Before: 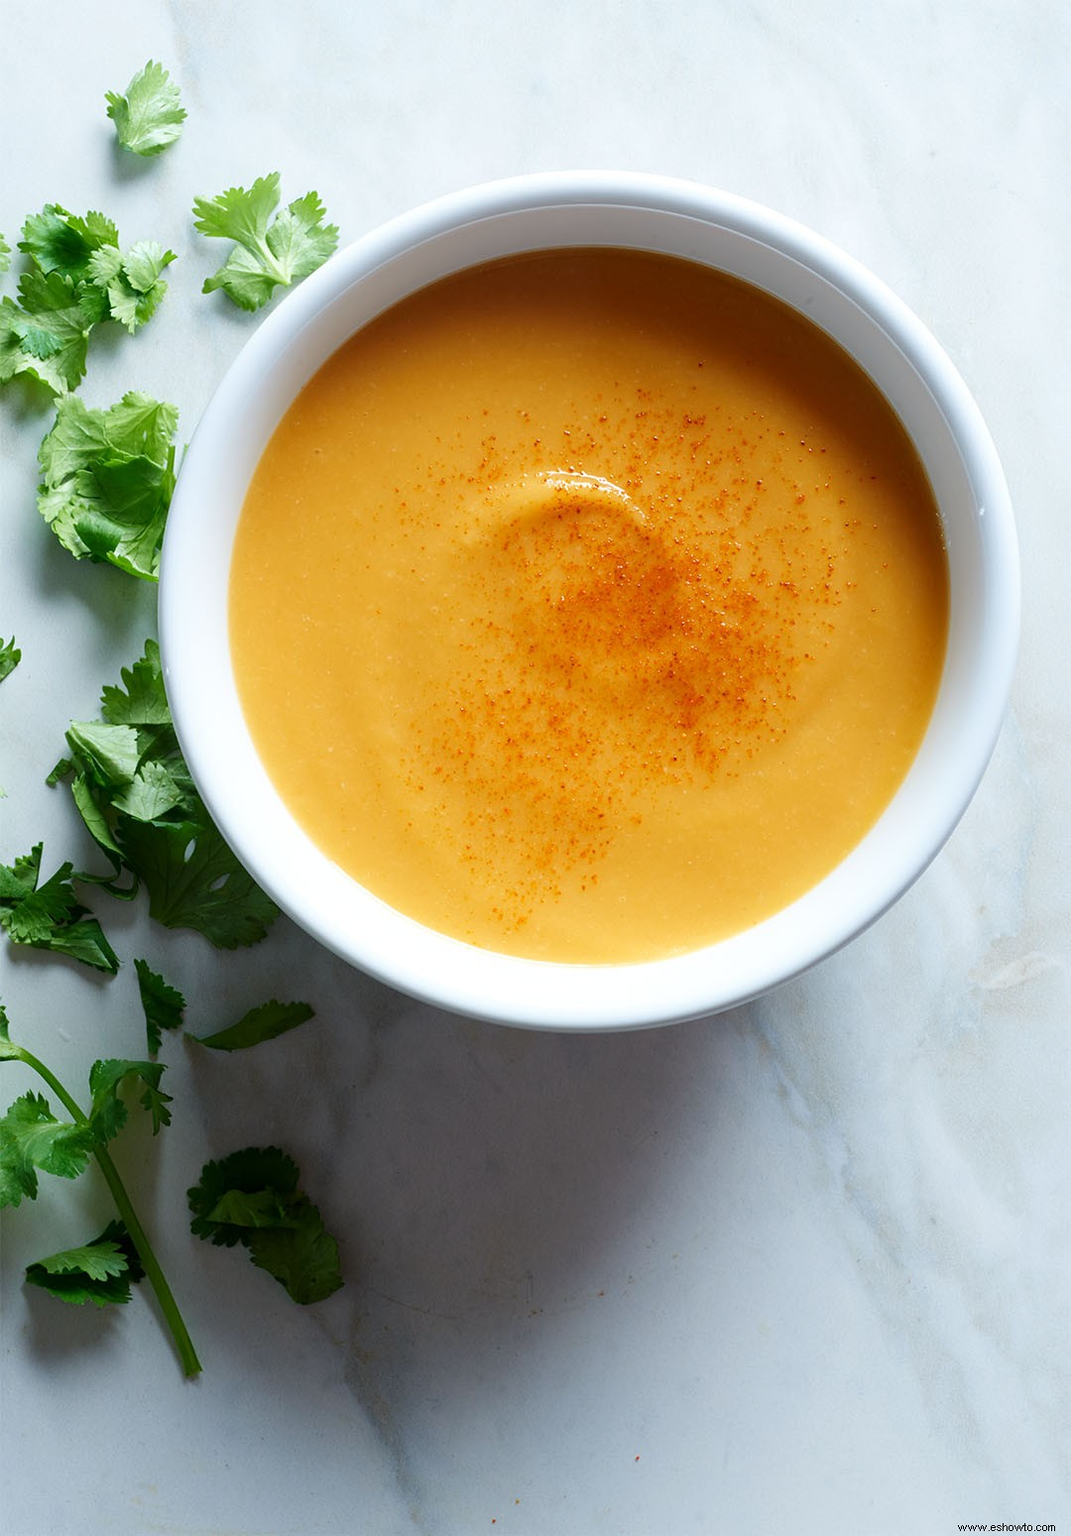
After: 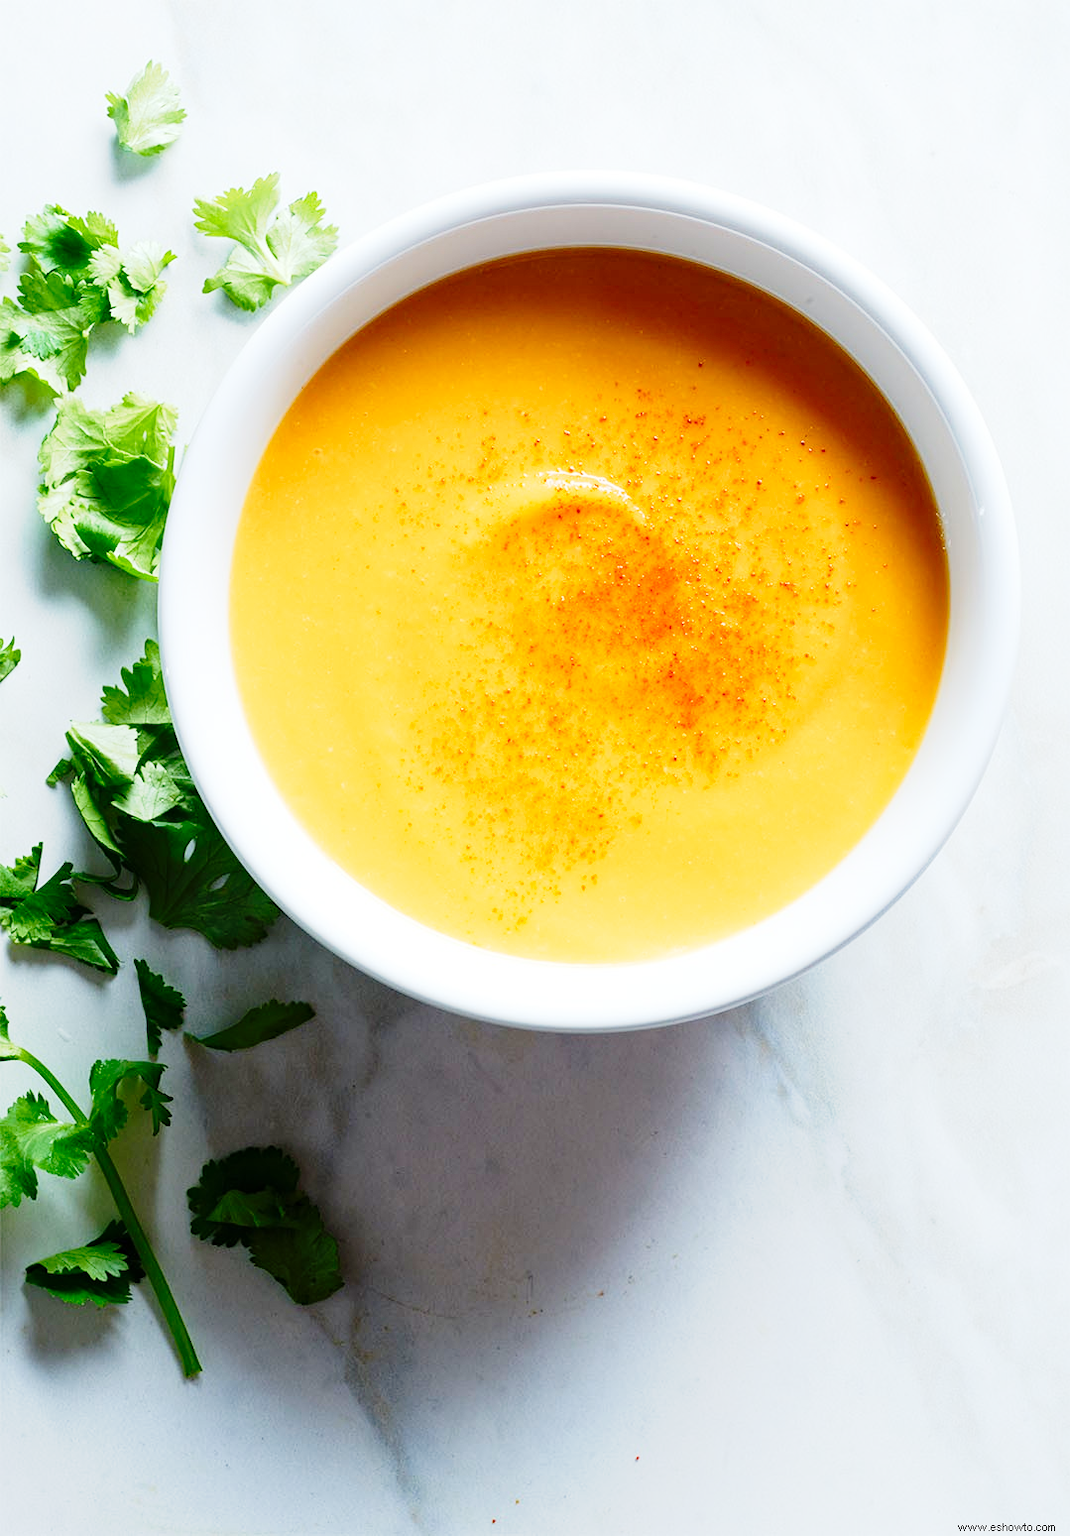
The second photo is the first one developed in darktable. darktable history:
tone curve: curves: ch0 [(0, 0) (0.003, 0.002) (0.011, 0.008) (0.025, 0.019) (0.044, 0.034) (0.069, 0.053) (0.1, 0.079) (0.136, 0.127) (0.177, 0.191) (0.224, 0.274) (0.277, 0.367) (0.335, 0.465) (0.399, 0.552) (0.468, 0.643) (0.543, 0.737) (0.623, 0.82) (0.709, 0.891) (0.801, 0.928) (0.898, 0.963) (1, 1)], preserve colors none
haze removal: strength 0.11, distance 0.244, compatibility mode true, adaptive false
